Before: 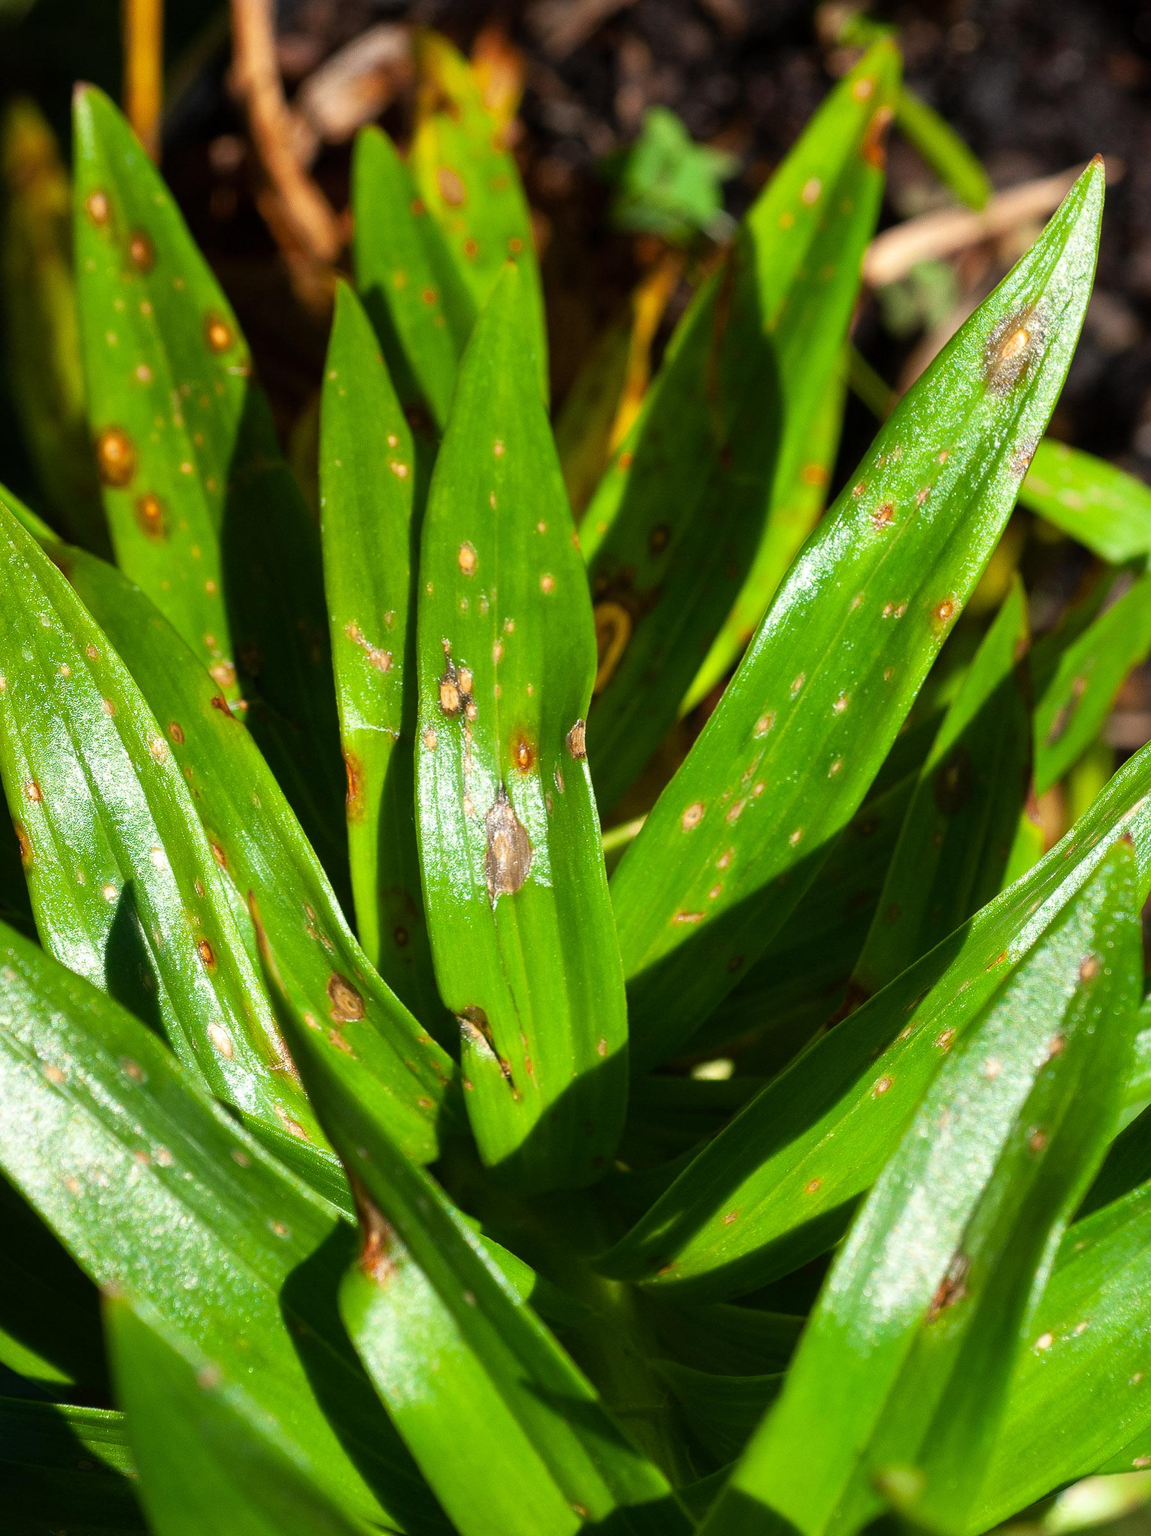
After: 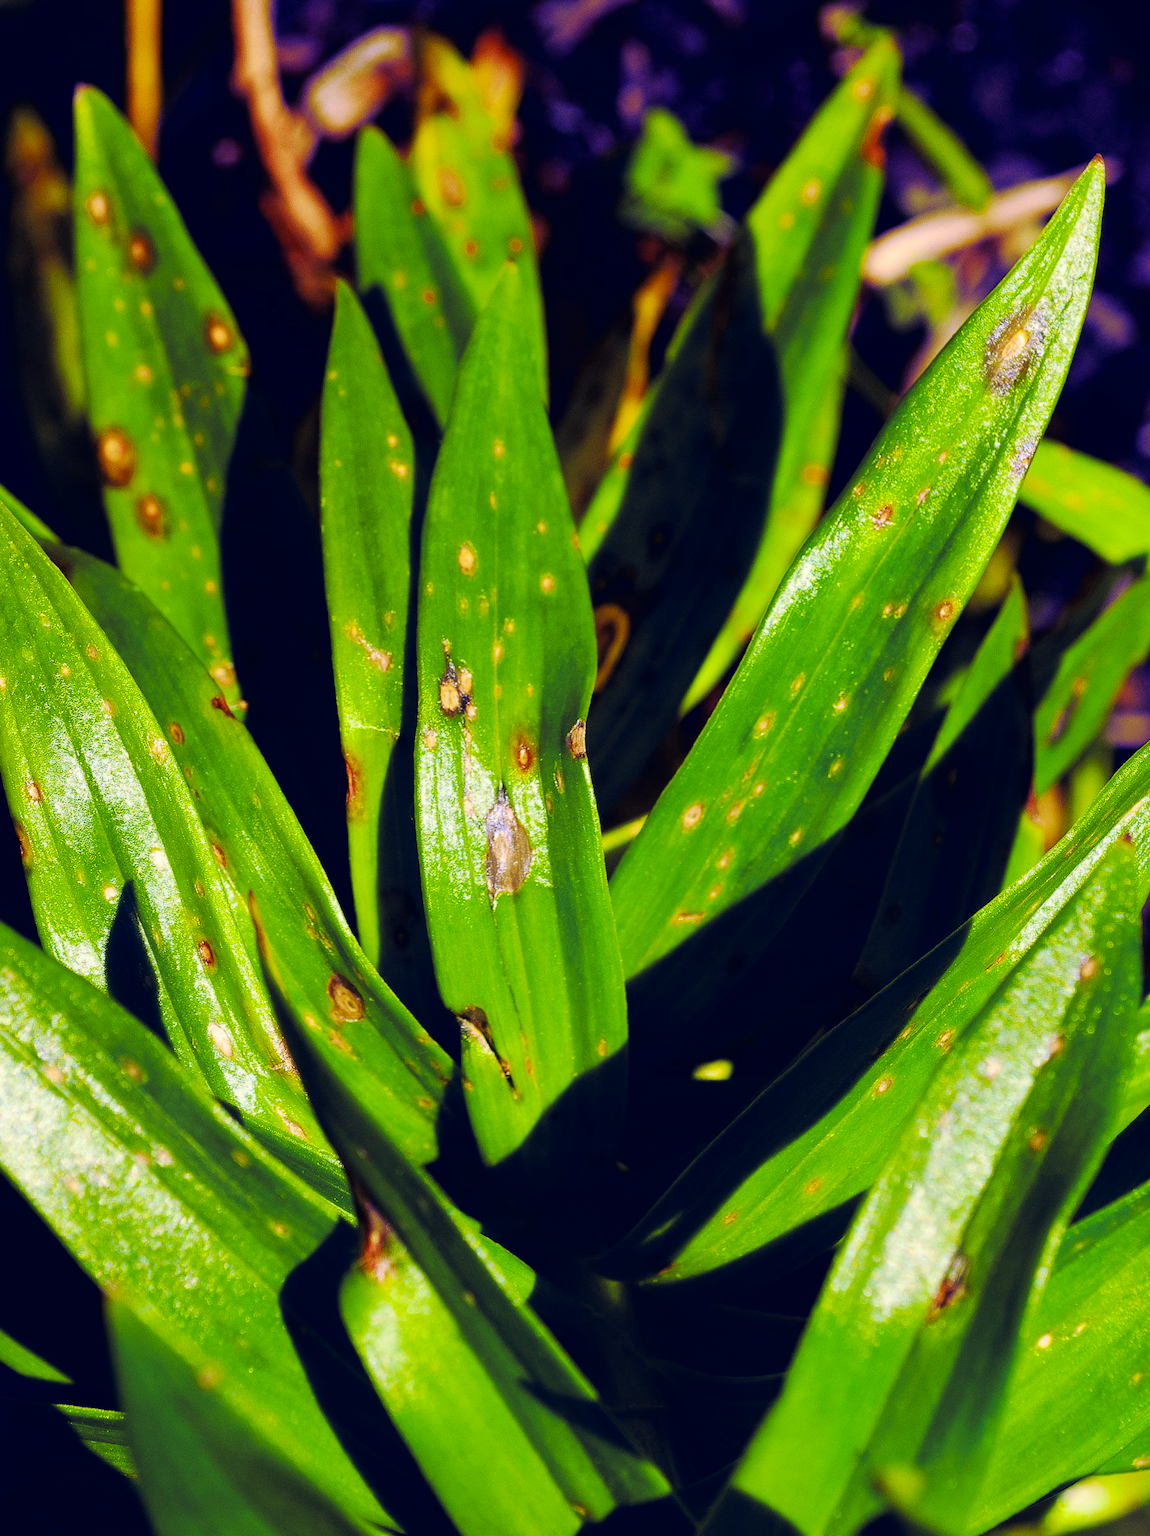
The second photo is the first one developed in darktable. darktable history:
tone curve: curves: ch0 [(0, 0) (0.003, 0.007) (0.011, 0.008) (0.025, 0.007) (0.044, 0.009) (0.069, 0.012) (0.1, 0.02) (0.136, 0.035) (0.177, 0.06) (0.224, 0.104) (0.277, 0.16) (0.335, 0.228) (0.399, 0.308) (0.468, 0.418) (0.543, 0.525) (0.623, 0.635) (0.709, 0.723) (0.801, 0.802) (0.898, 0.889) (1, 1)], preserve colors none
color look up table: target L [95.32, 93.98, 92.22, 87.77, 87.63, 83.17, 80.84, 70.15, 60.35, 56.83, 52.24, 50.56, 41.98, 22.44, 200.6, 82.15, 71.62, 60.4, 60.11, 58.13, 56.74, 53.38, 40, 42.38, 30.54, 33.84, 33.56, 10.43, 95.83, 77.28, 76.86, 66.07, 63.89, 60.53, 59.04, 56.95, 59.03, 49.92, 41.44, 25.65, 37.15, 38.29, 26.3, 6.738, 85.68, 59.48, 51.77, 40.65, 24.02], target a [-9.448, -8.374, -16.21, -67.24, -57.66, -77.81, -42.69, -26.22, -40.77, -30.49, -34.54, -1.947, -2.502, -1.237, 0, 29.03, 19.29, 55.46, 10.24, 24.16, 69.81, 61.65, 21.21, 45.92, 27.19, 33.34, 40.89, 6.377, 2.477, 38.82, 36.7, -2.659, 69.59, 39.29, 75.81, 29.25, 79.48, 23.94, 44.03, 14.93, 41.49, 45.67, 37.6, 30.43, -54.94, -3.113, 13.03, -12.42, 26.45], target b [30.41, 78, 80.22, 66.13, -10.57, 66.2, -22.81, 50.9, 32.22, 7.278, 30.85, 10.59, 27.82, -18.9, 0, 1.813, -39.62, 11.59, 41.6, 44.19, 8.469, 41.25, -5.971, -2.175, -34.44, 33.76, -19.42, -4.232, -0.088, -20.14, -5.058, -43.53, -43.75, -53.56, -52.58, -59.5, -58.83, 14.92, 31.16, 7.043, -85.38, -51.15, -40.08, -39.92, -14.01, -59.2, -71.79, 24.5, -44.74], num patches 49
